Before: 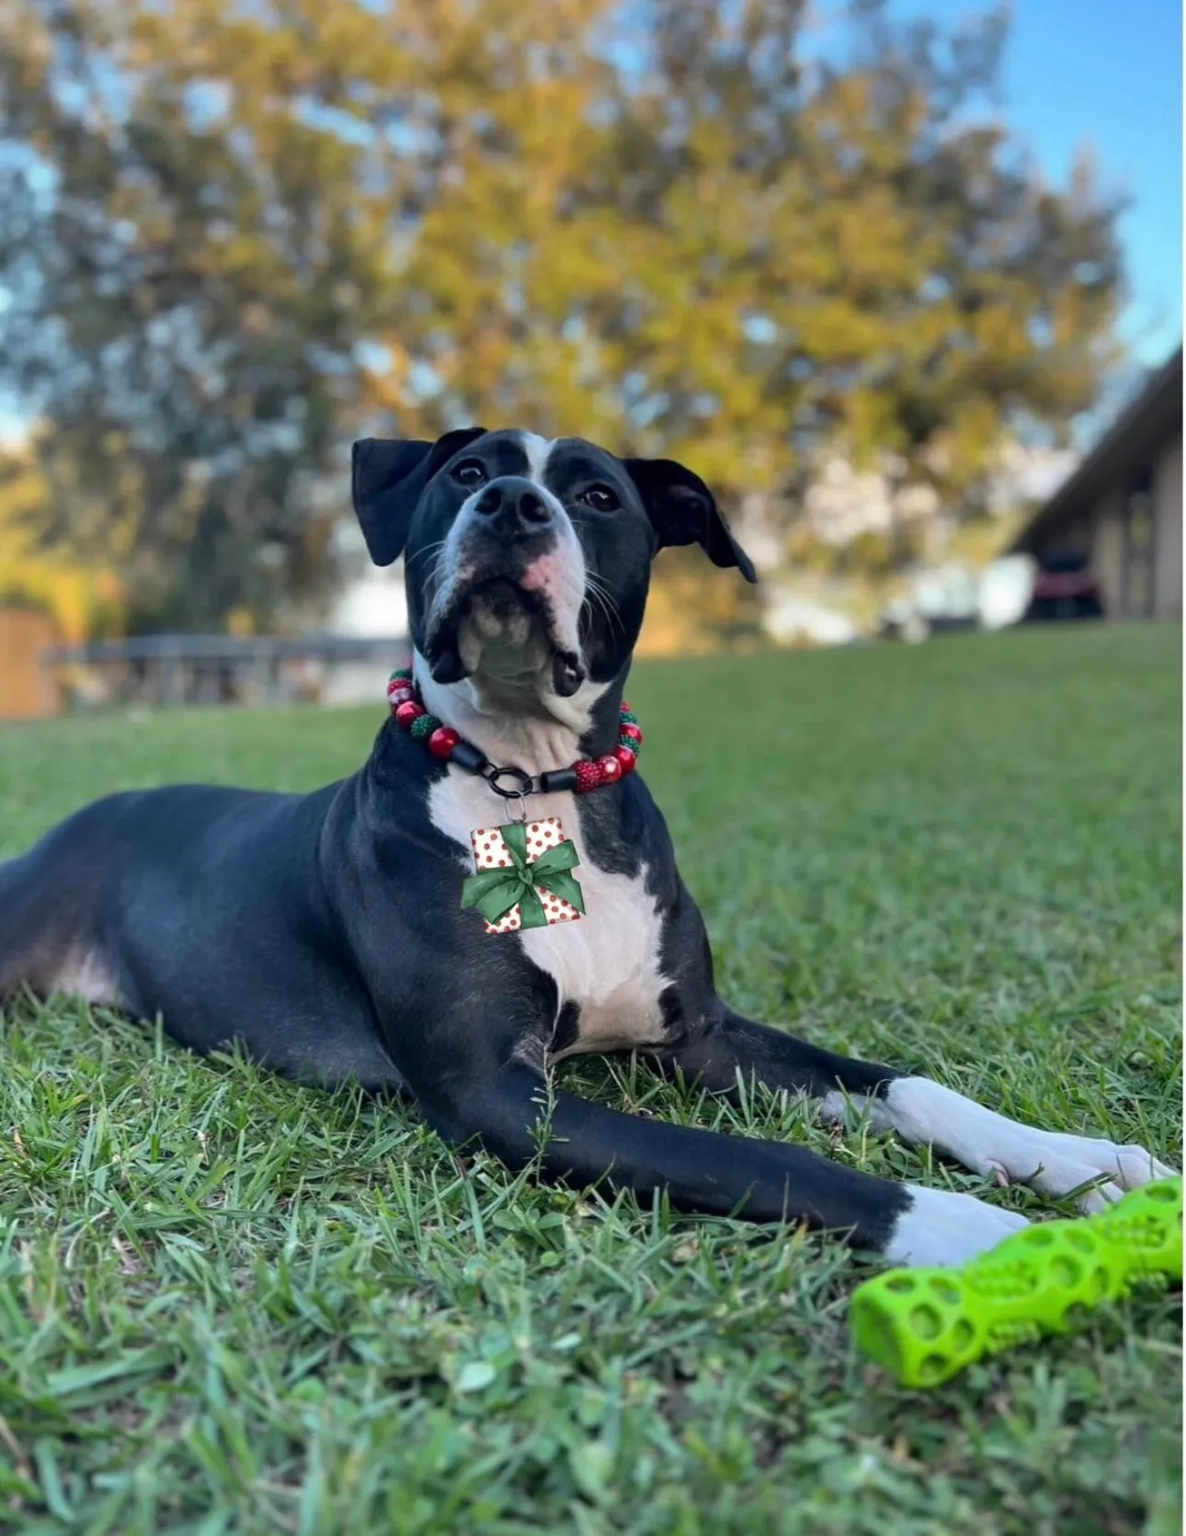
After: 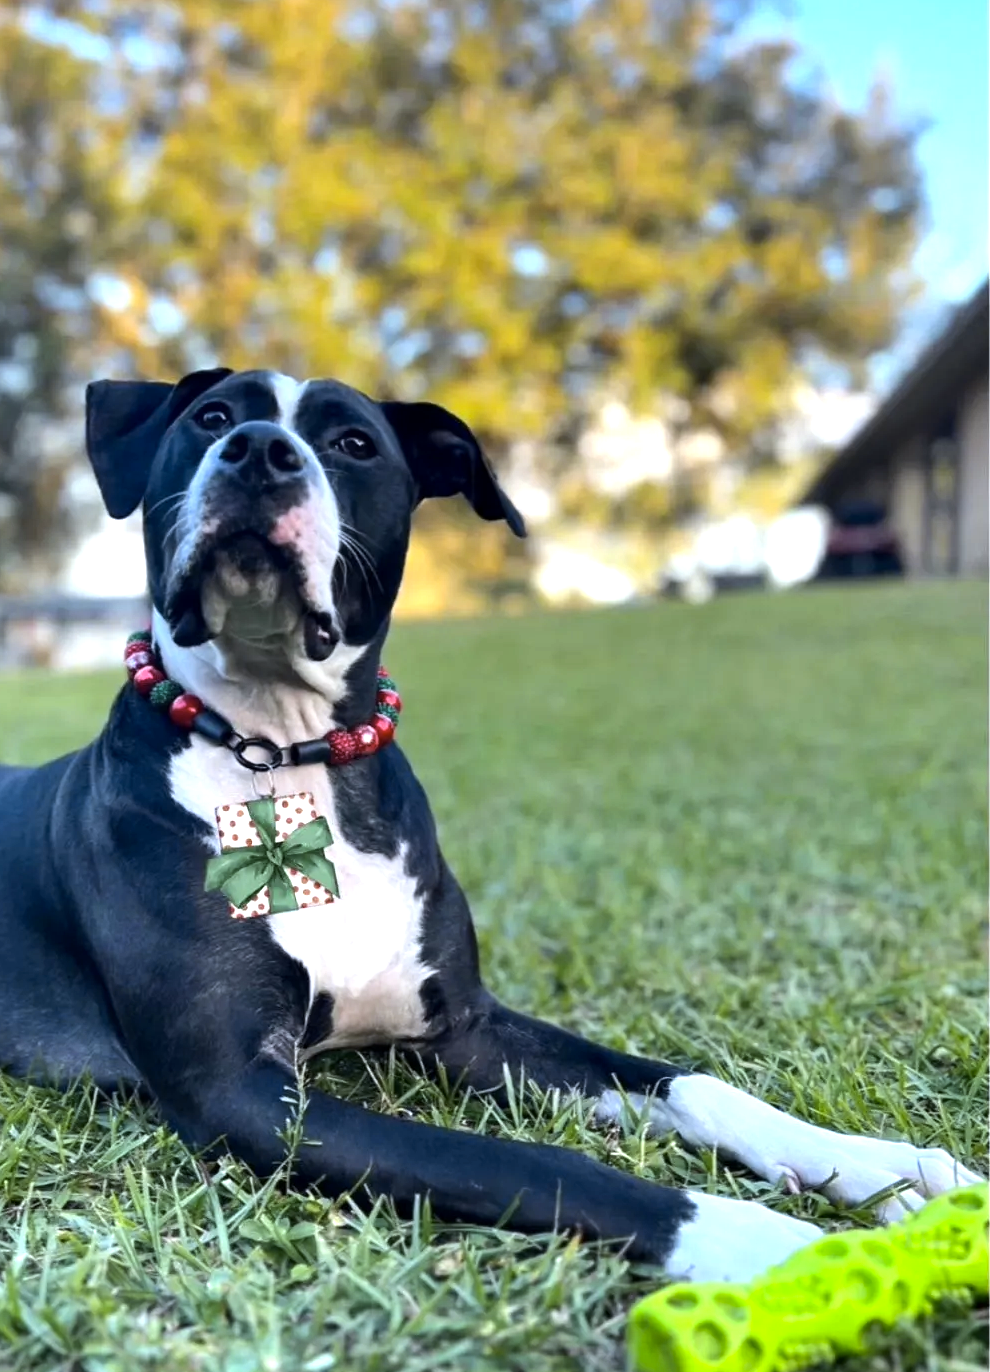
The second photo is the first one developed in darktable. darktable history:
tone equalizer: -8 EV -0.417 EV, -7 EV -0.389 EV, -6 EV -0.333 EV, -5 EV -0.222 EV, -3 EV 0.222 EV, -2 EV 0.333 EV, -1 EV 0.389 EV, +0 EV 0.417 EV, edges refinement/feathering 500, mask exposure compensation -1.57 EV, preserve details no
color contrast: green-magenta contrast 0.8, blue-yellow contrast 1.1, unbound 0
white balance: red 0.98, blue 1.034
exposure: black level correction 0.001, exposure 0.5 EV, compensate exposure bias true, compensate highlight preservation false
crop: left 23.095%, top 5.827%, bottom 11.854%
